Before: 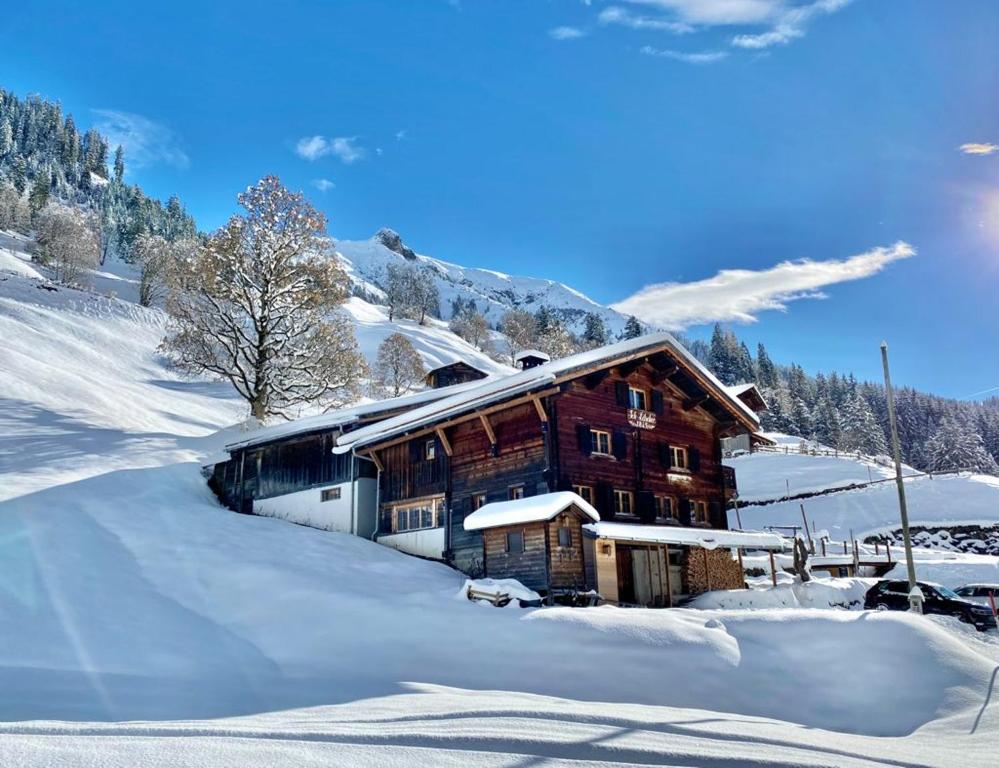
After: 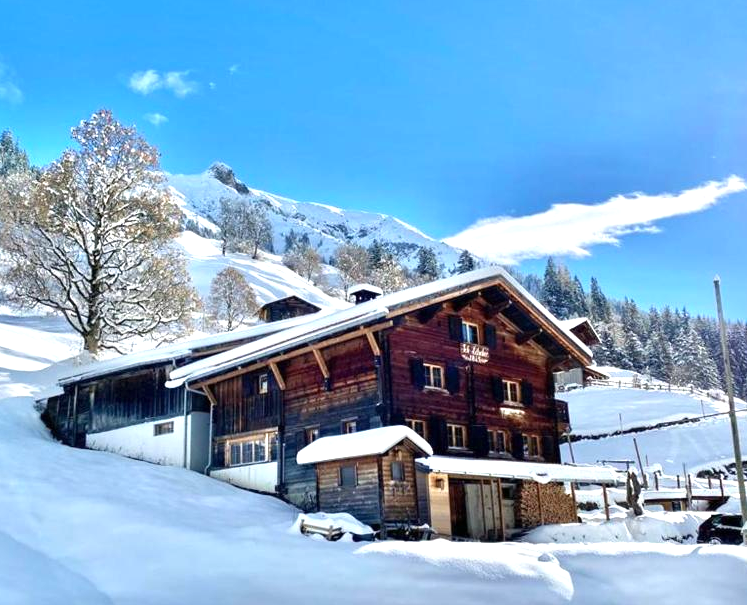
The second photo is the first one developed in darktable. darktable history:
exposure: exposure 0.669 EV, compensate highlight preservation false
crop: left 16.768%, top 8.653%, right 8.362%, bottom 12.485%
